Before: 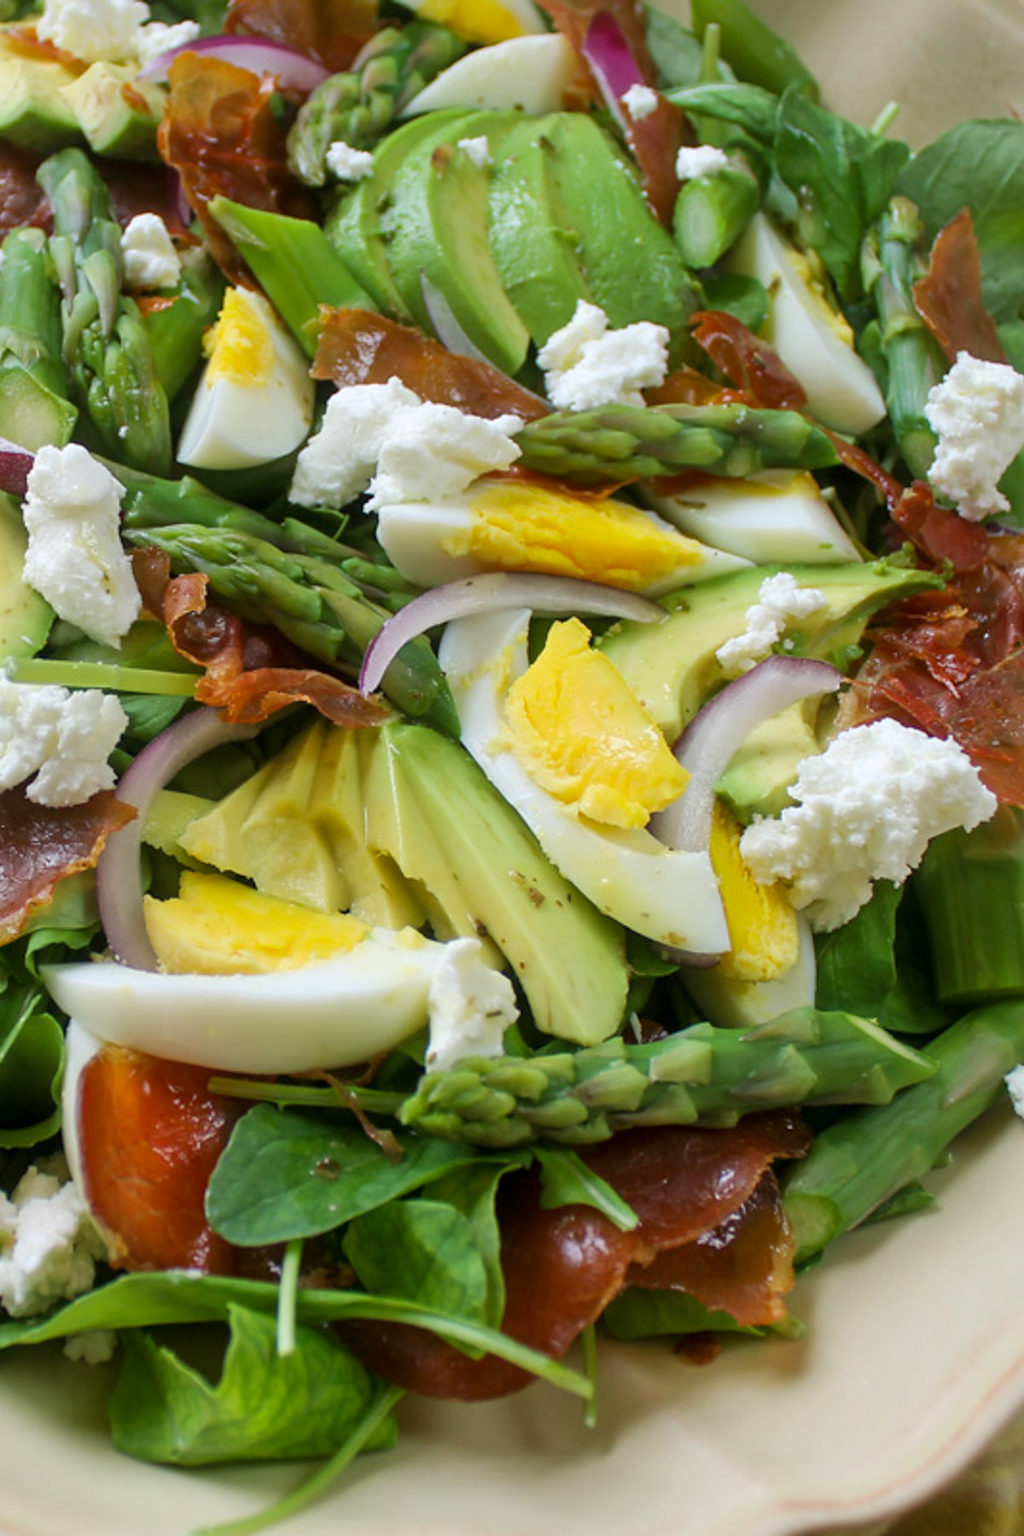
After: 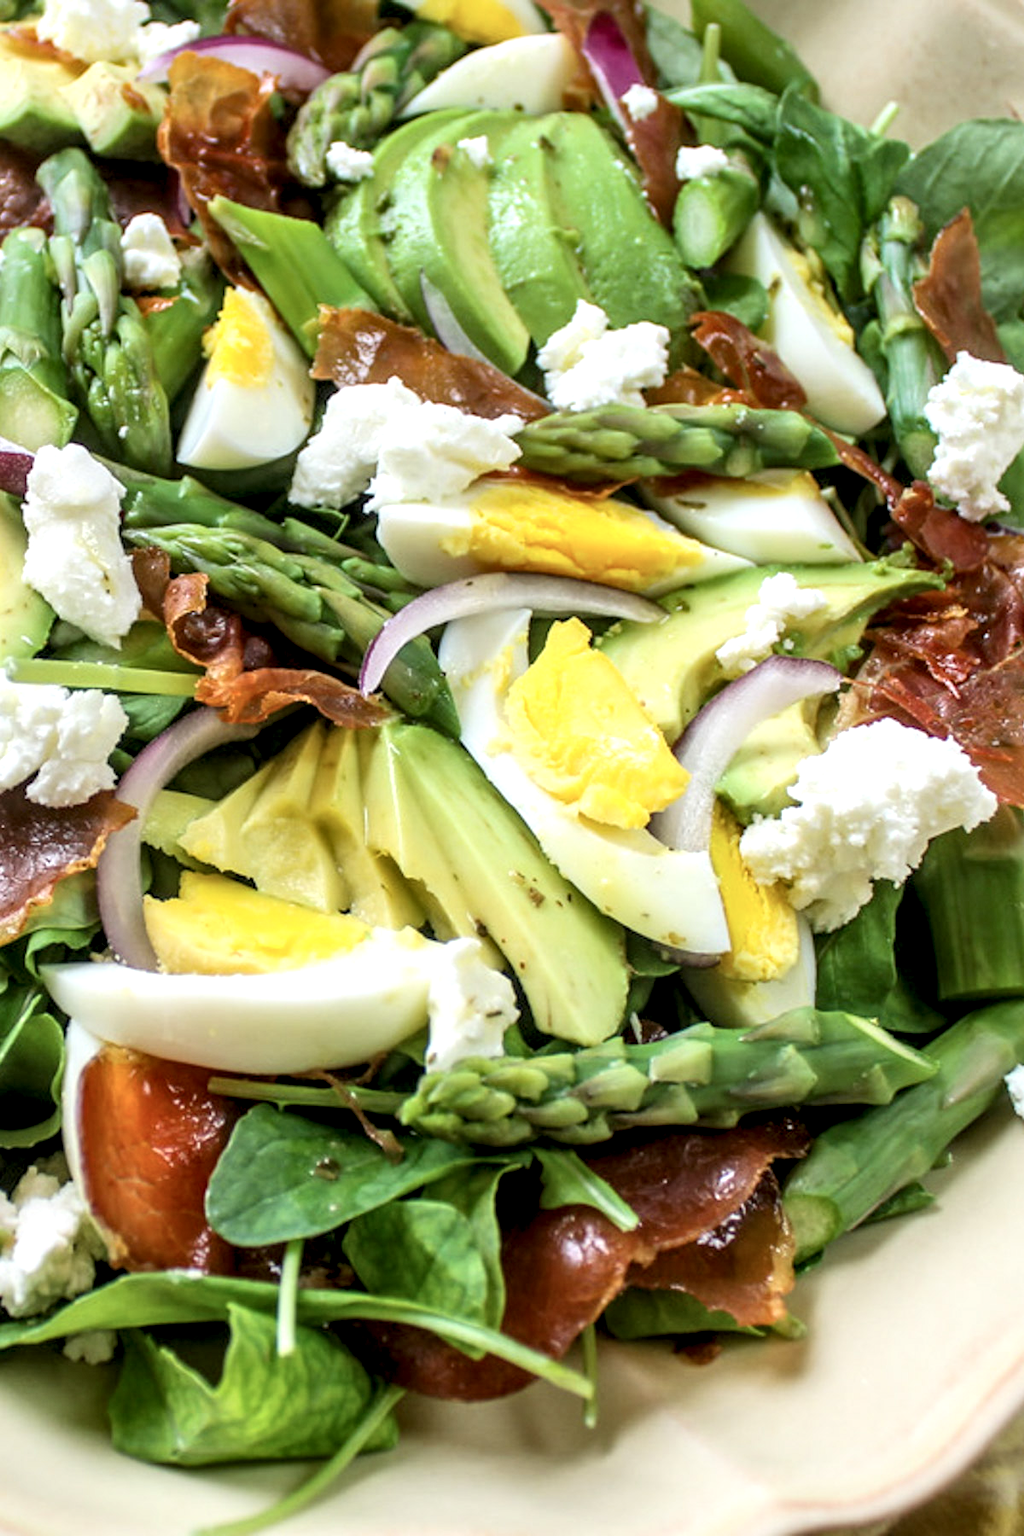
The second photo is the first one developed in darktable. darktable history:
local contrast: highlights 65%, shadows 54%, detail 169%, midtone range 0.514
contrast brightness saturation: contrast 0.14, brightness 0.21
